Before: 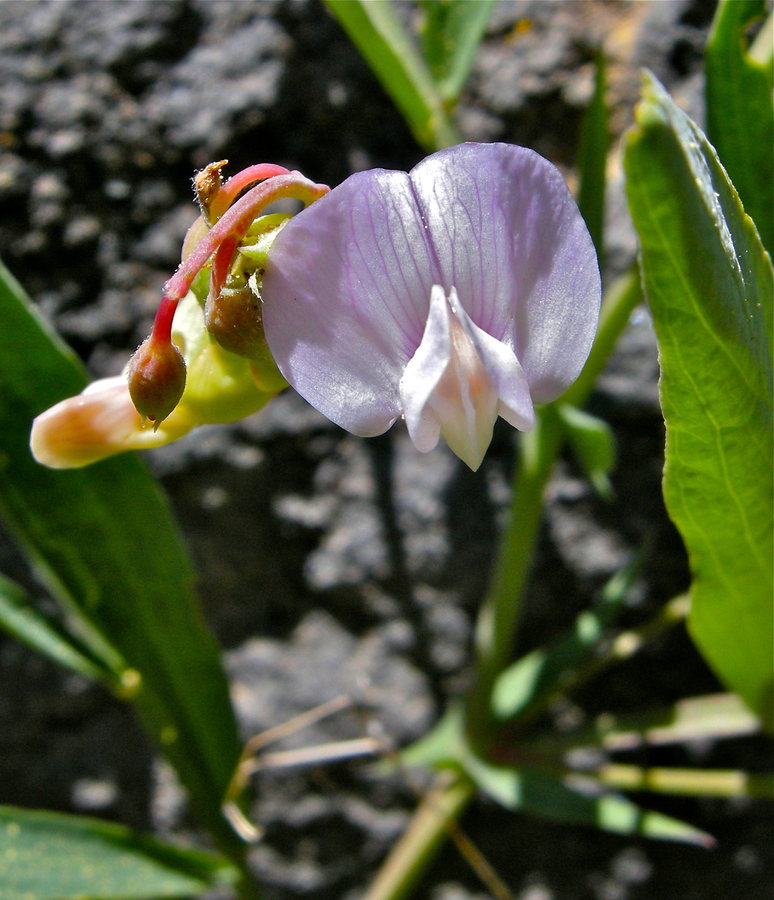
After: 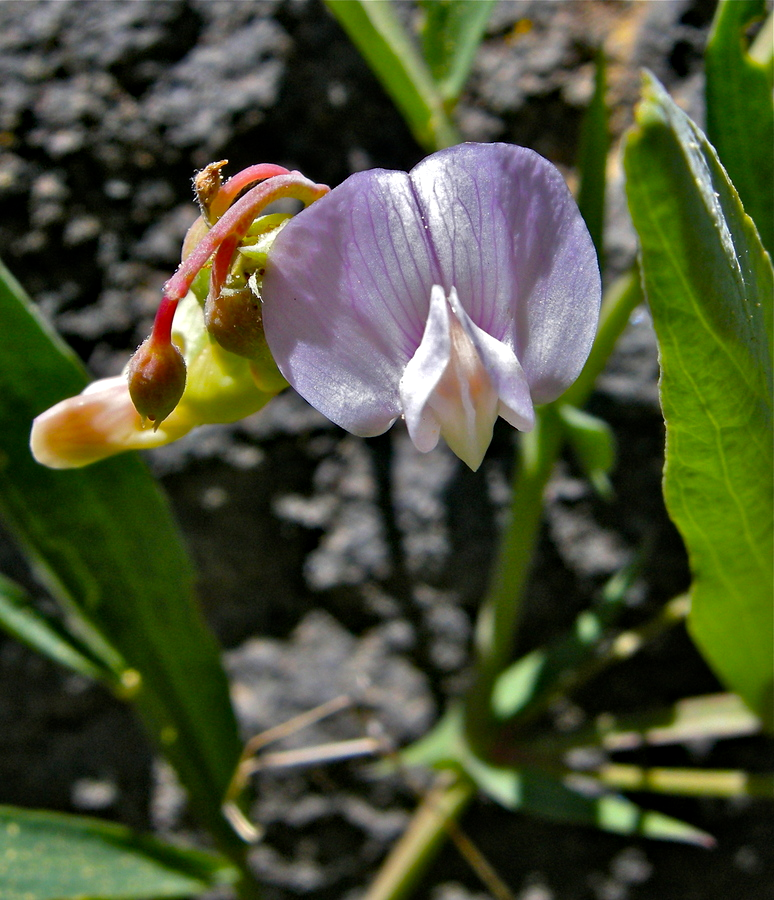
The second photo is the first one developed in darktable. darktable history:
haze removal: compatibility mode true, adaptive false
levels: levels [0, 0.51, 1]
